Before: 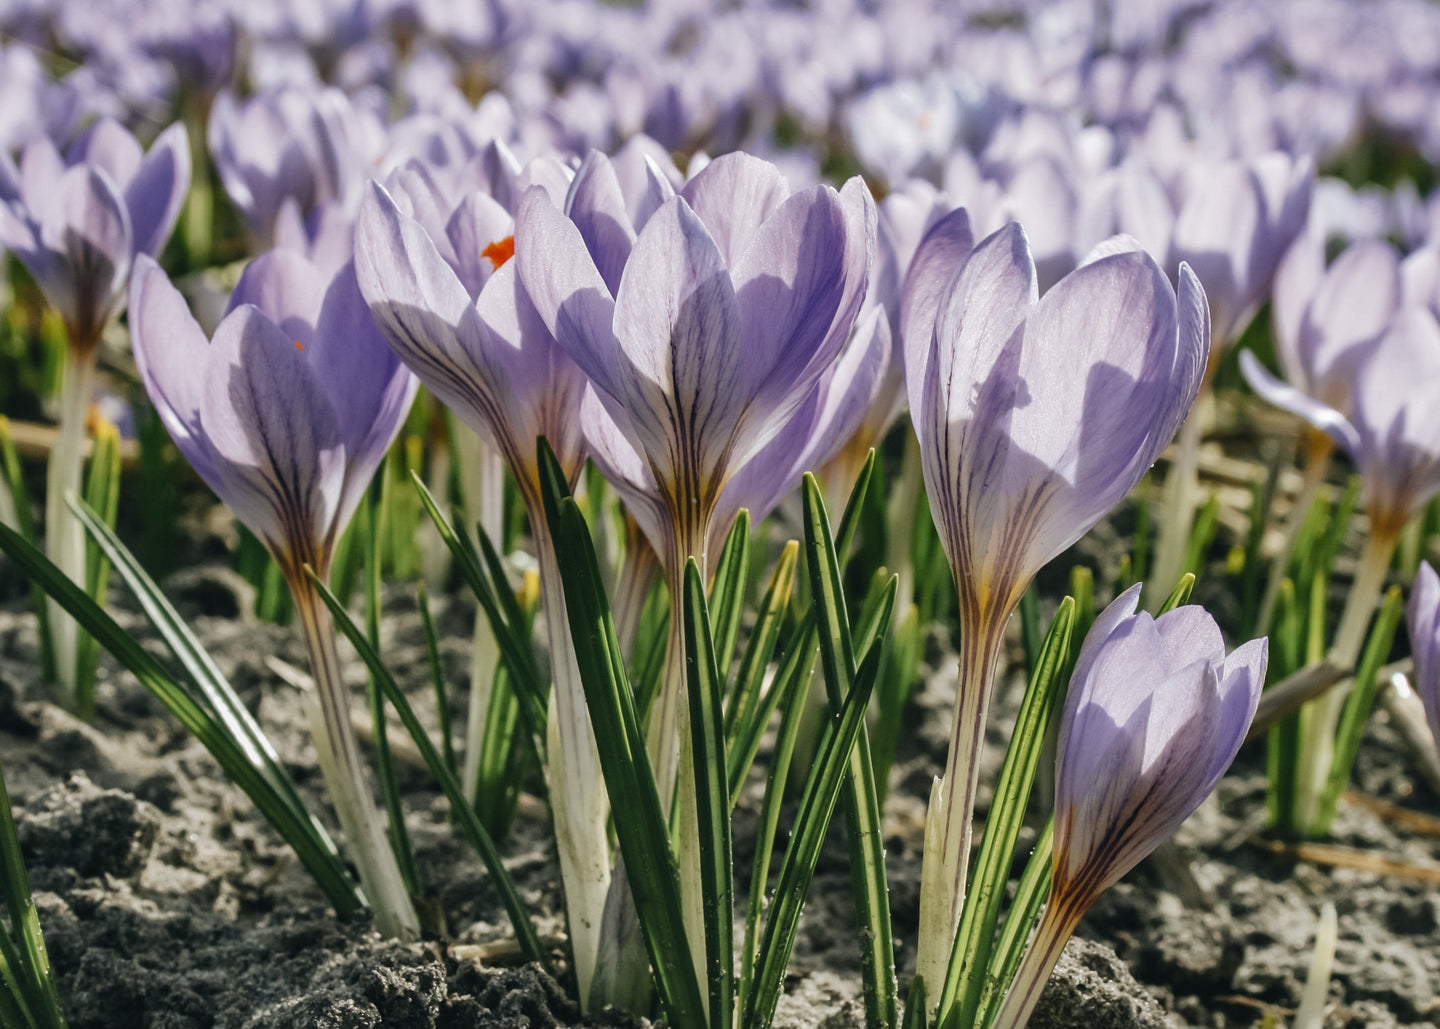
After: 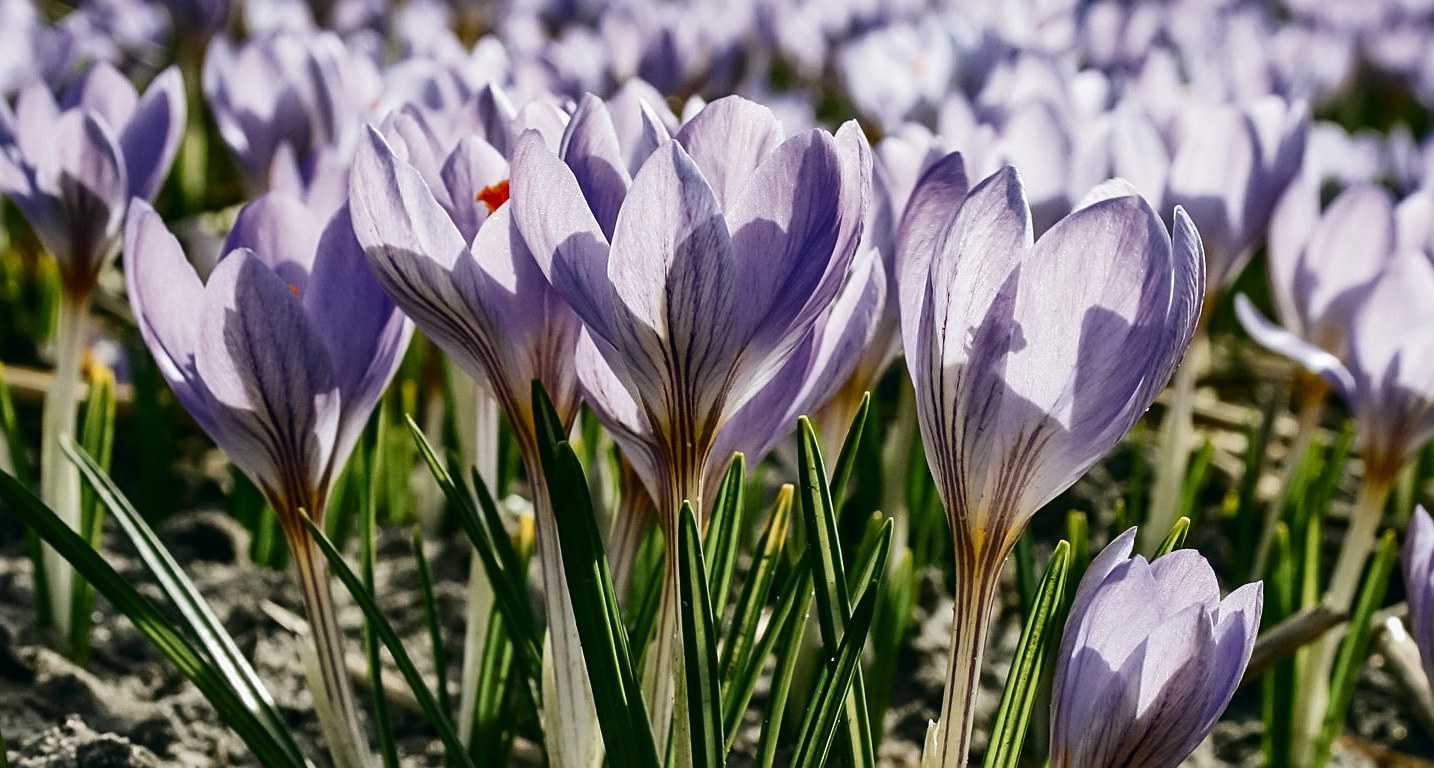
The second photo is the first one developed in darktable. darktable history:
sharpen: on, module defaults
crop: left 0.387%, top 5.469%, bottom 19.809%
contrast brightness saturation: contrast 0.2, brightness -0.11, saturation 0.1
